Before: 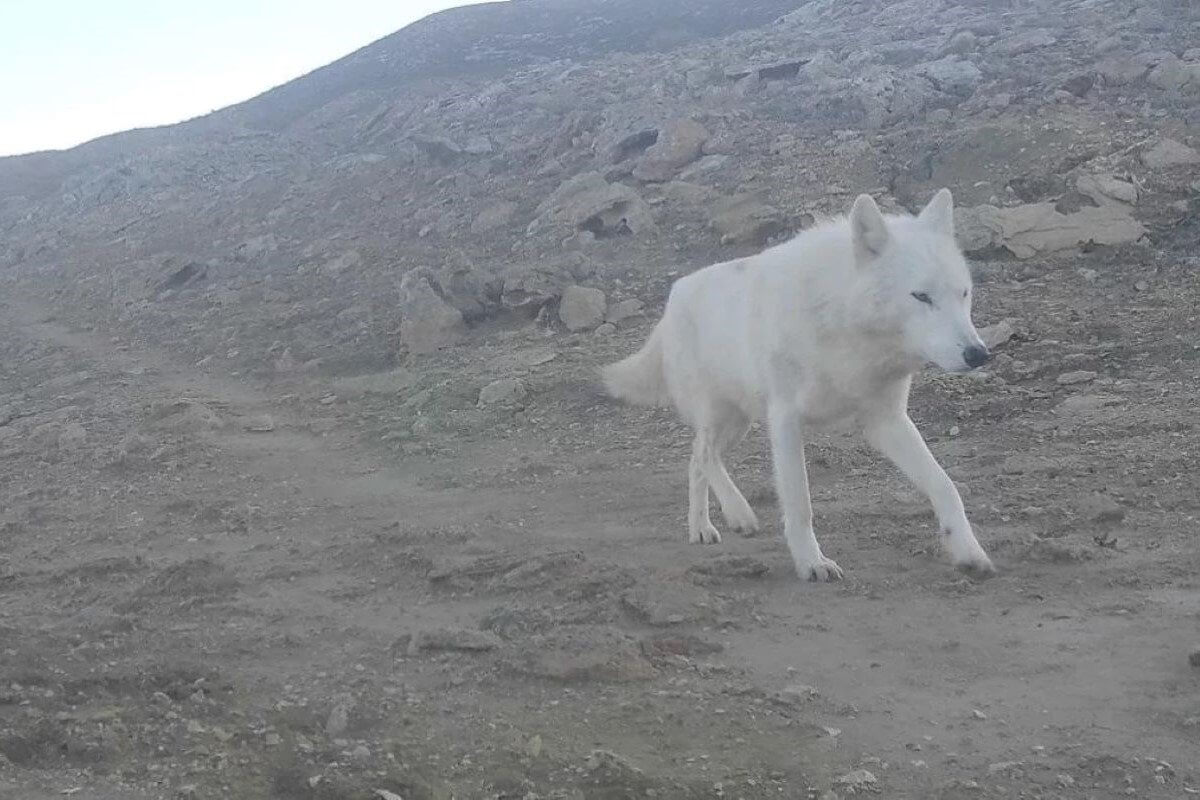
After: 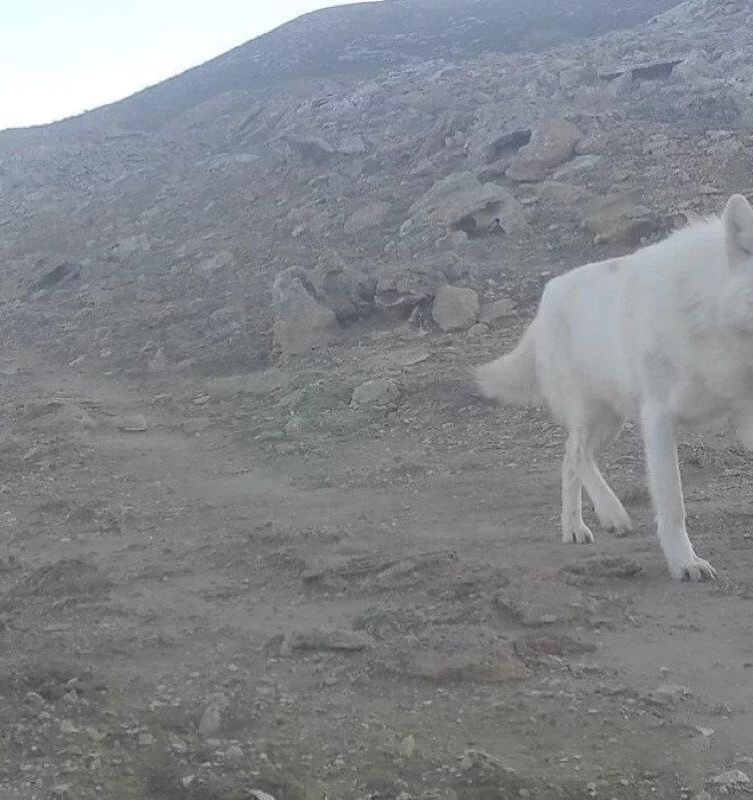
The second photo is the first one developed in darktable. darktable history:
crop: left 10.644%, right 26.528%
